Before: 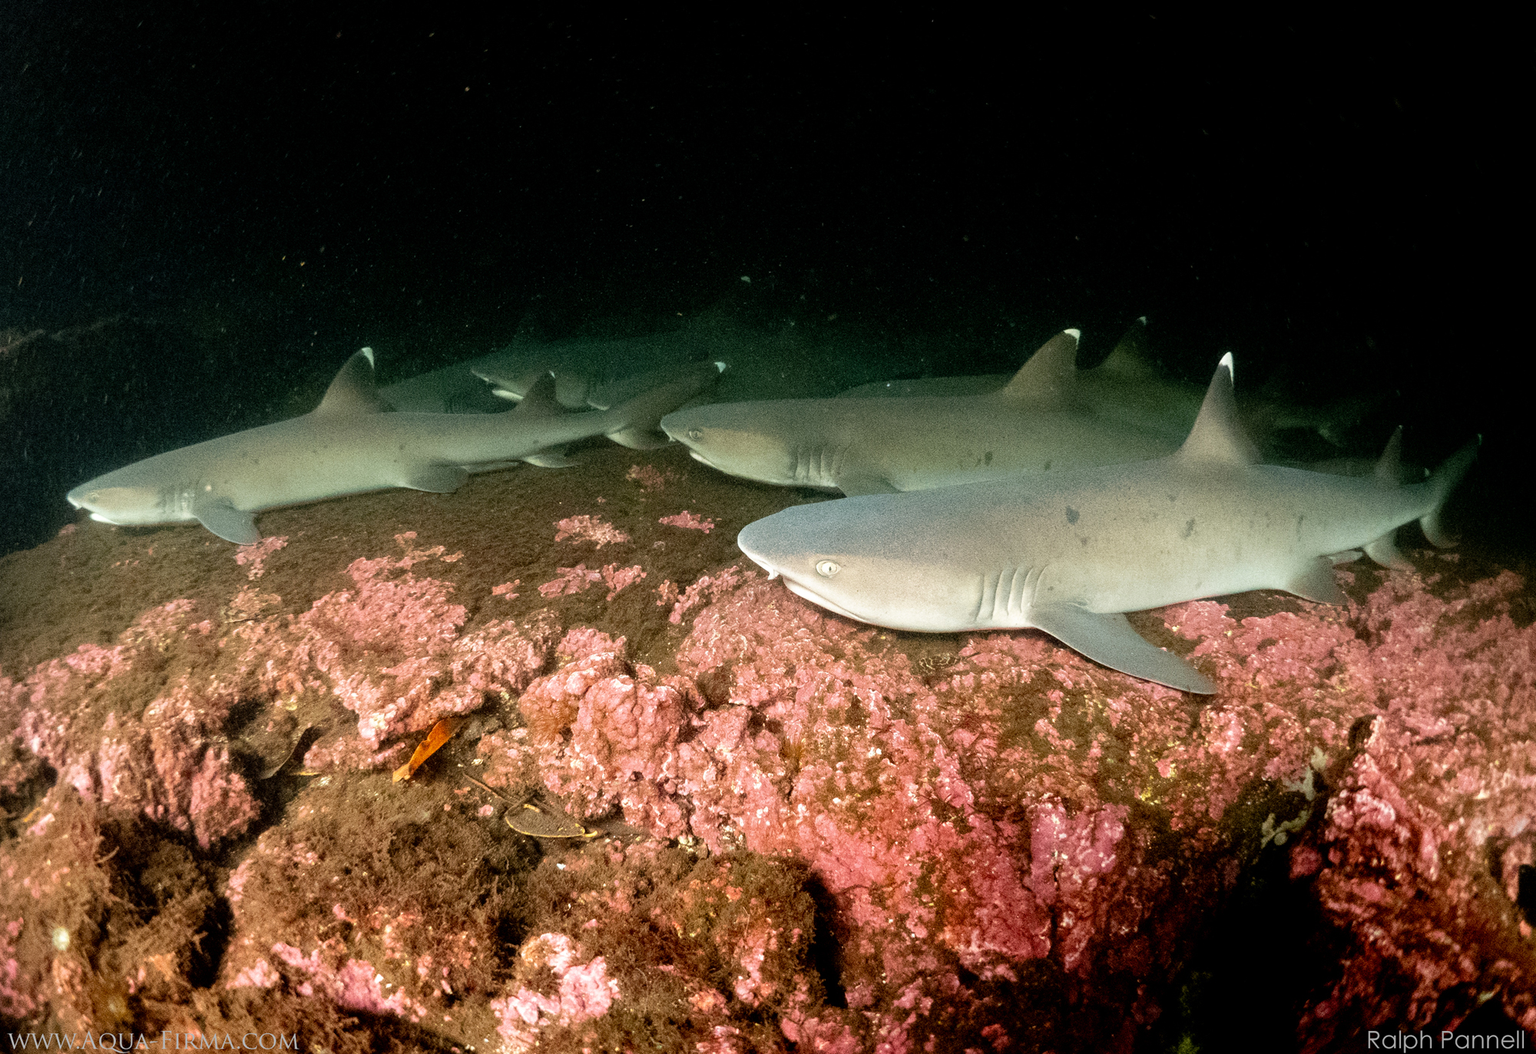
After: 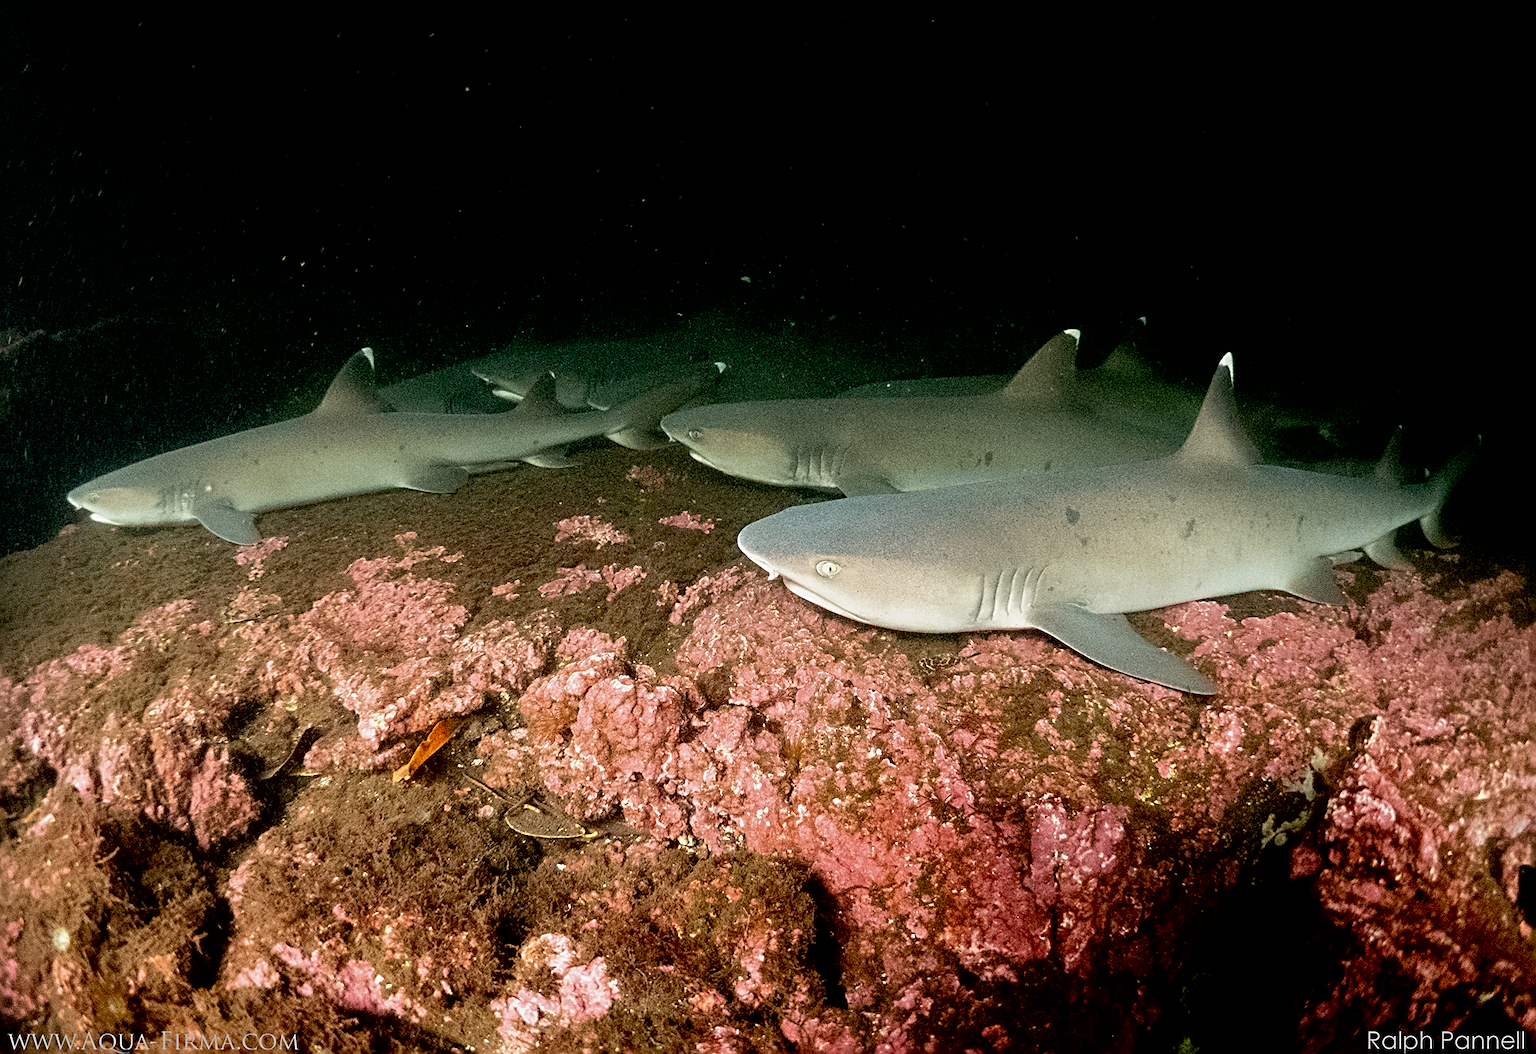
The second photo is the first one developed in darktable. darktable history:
exposure: black level correction 0.009, exposure -0.159 EV, compensate highlight preservation false
contrast brightness saturation: saturation -0.05
sharpen: radius 2.543, amount 0.636
